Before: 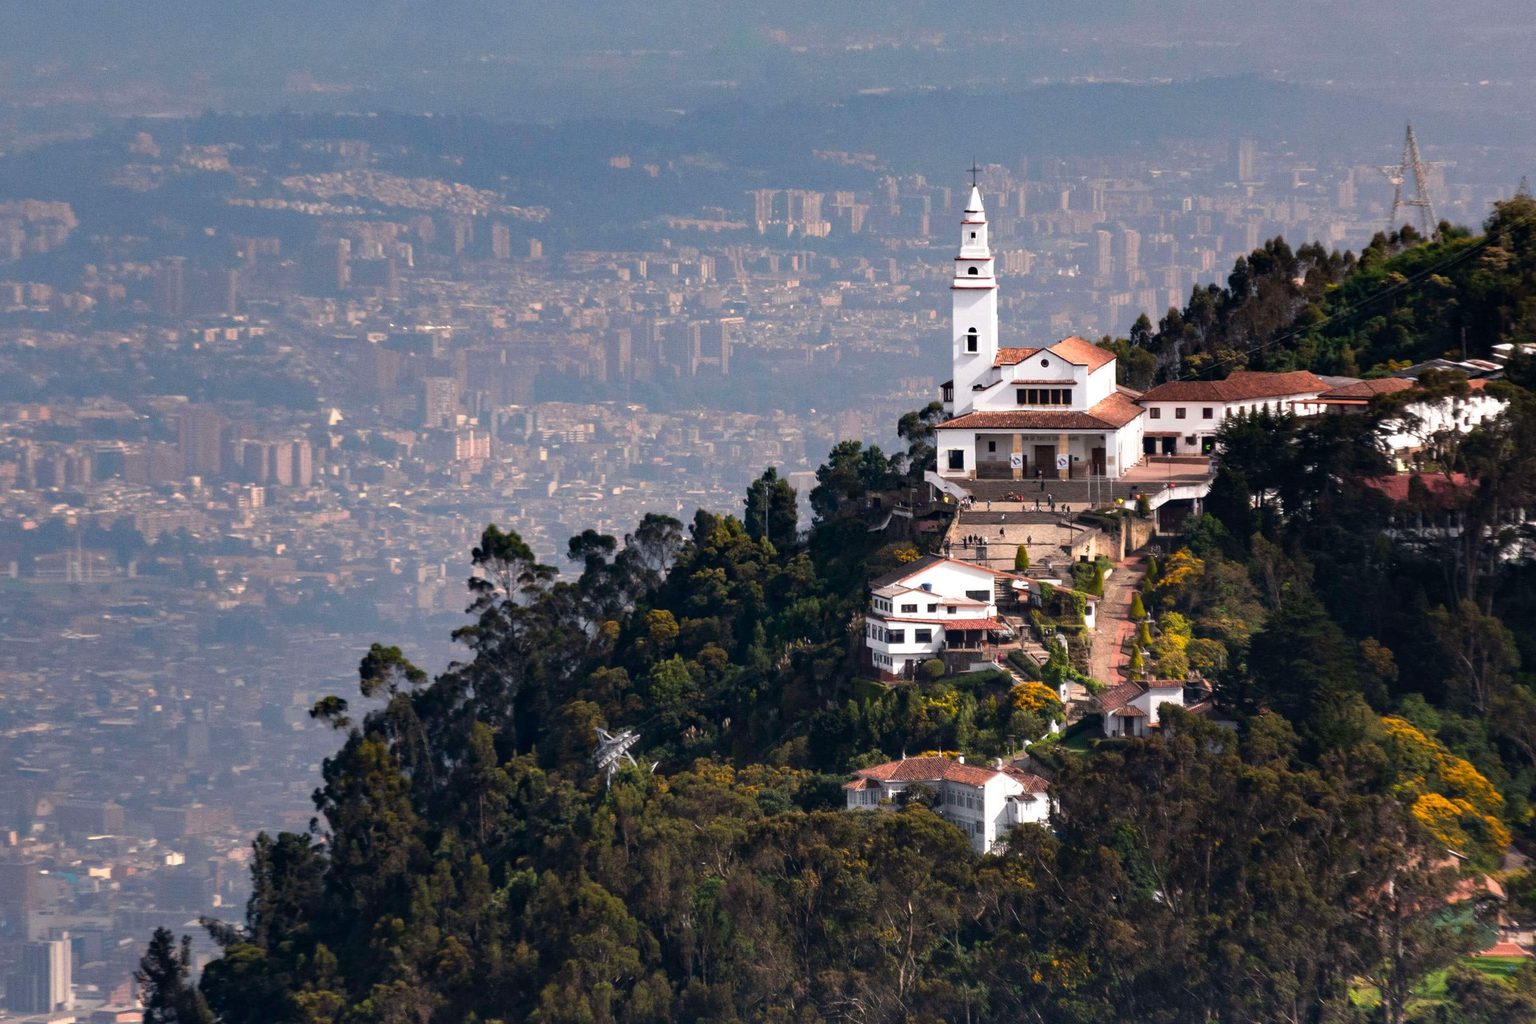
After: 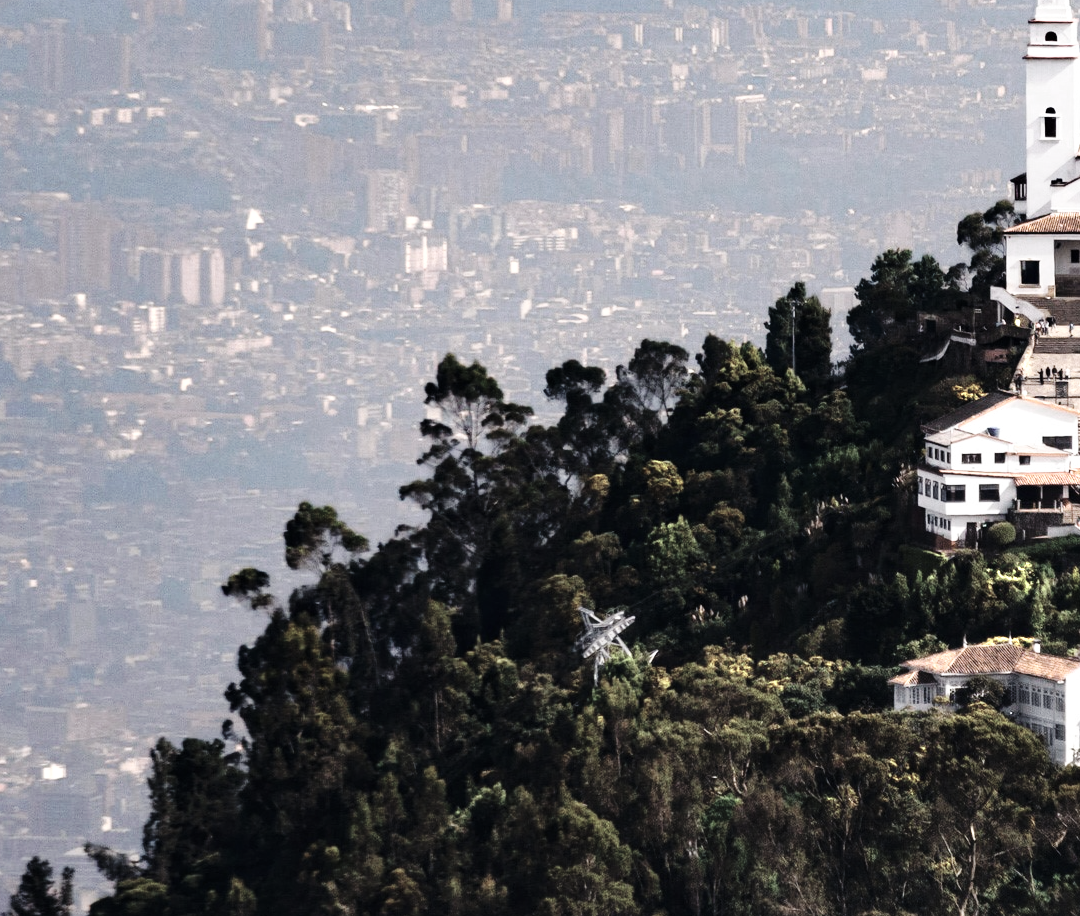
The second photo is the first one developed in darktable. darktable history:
base curve: curves: ch0 [(0, 0) (0.036, 0.025) (0.121, 0.166) (0.206, 0.329) (0.605, 0.79) (1, 1)], preserve colors none
crop: left 8.617%, top 23.603%, right 35.123%, bottom 4.757%
color zones: curves: ch0 [(0.25, 0.667) (0.758, 0.368)]; ch1 [(0.215, 0.245) (0.761, 0.373)]; ch2 [(0.247, 0.554) (0.761, 0.436)]
